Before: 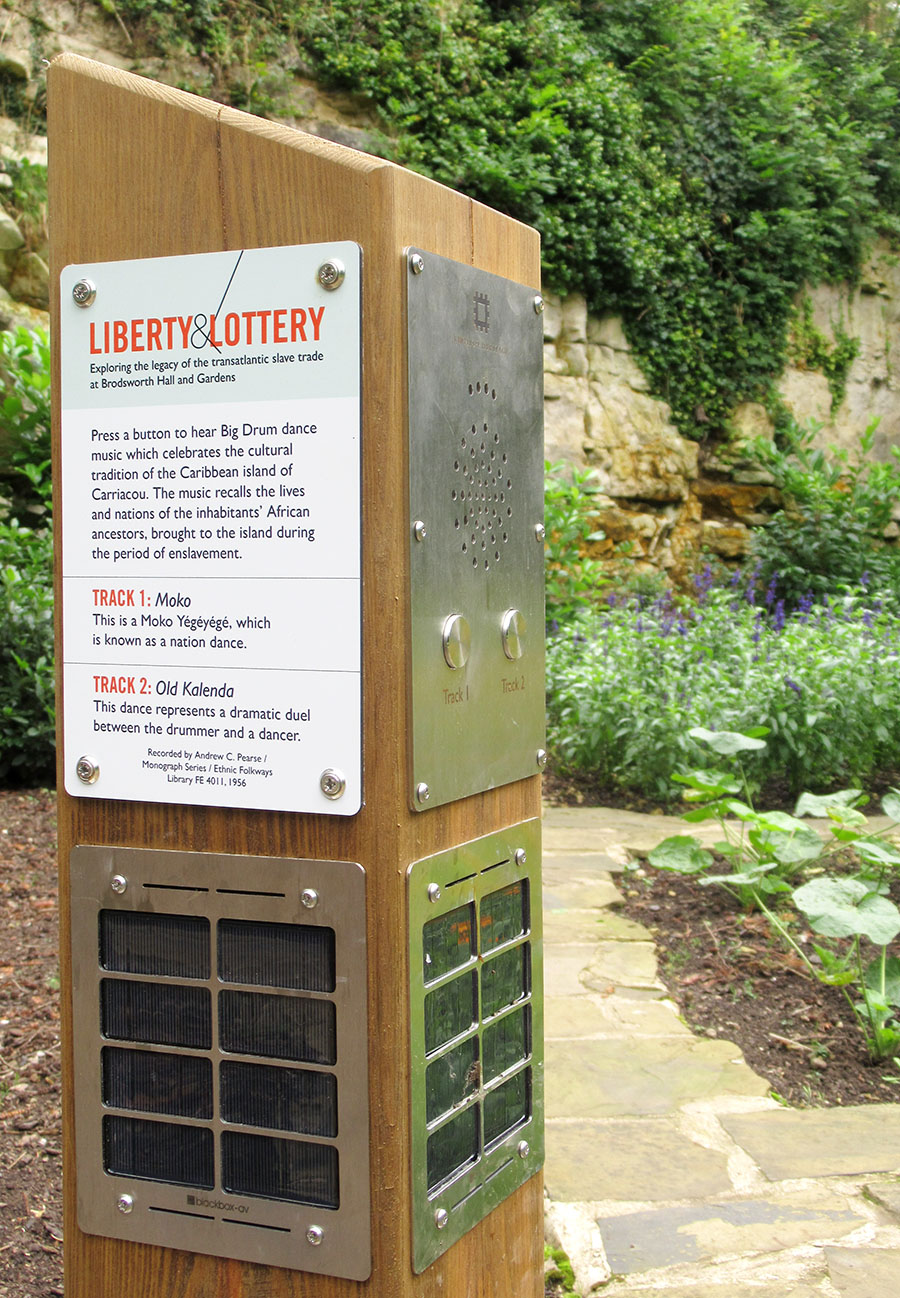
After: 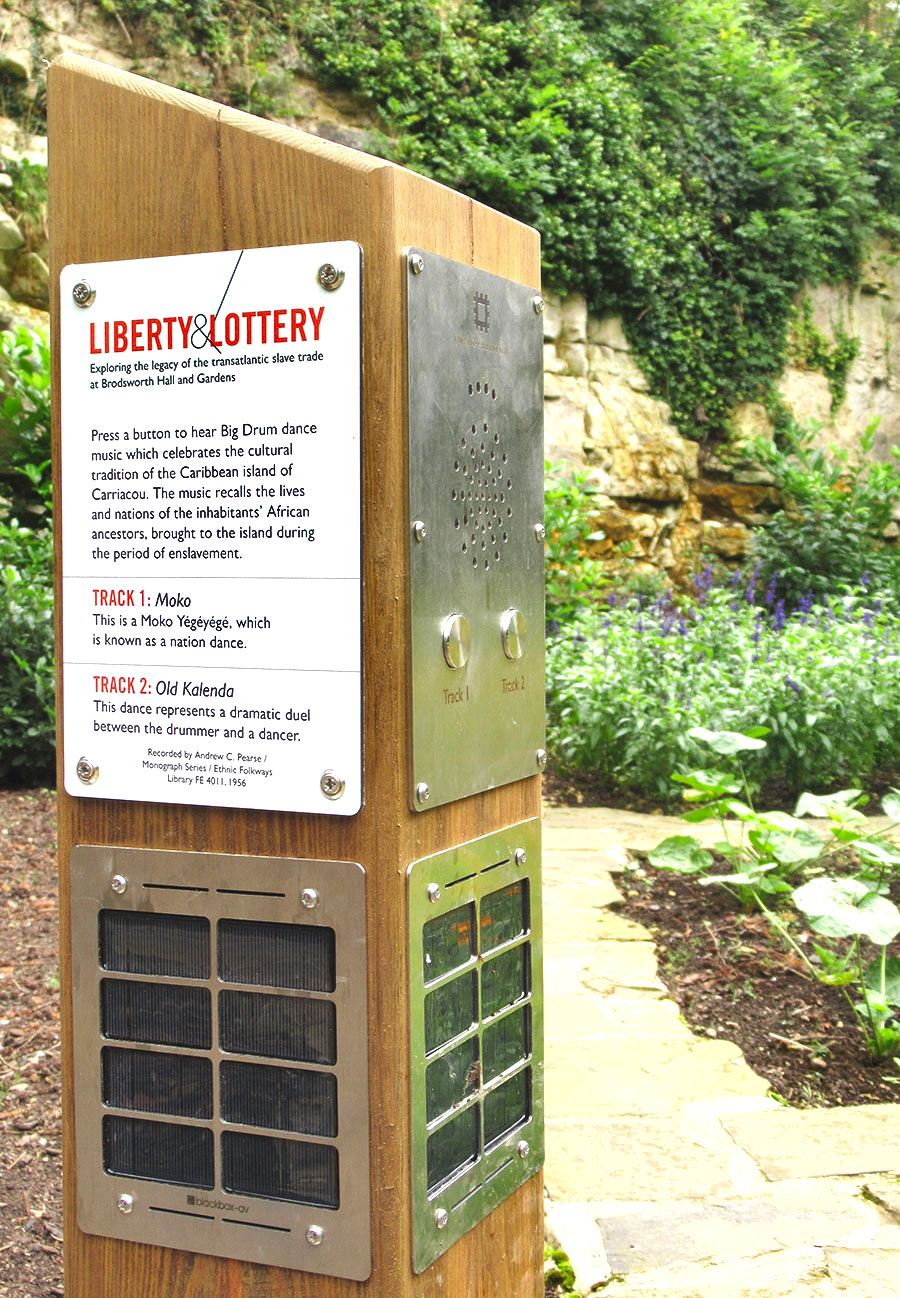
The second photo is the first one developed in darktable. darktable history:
shadows and highlights: low approximation 0.01, soften with gaussian
exposure: black level correction -0.005, exposure 0.612 EV, compensate highlight preservation false
